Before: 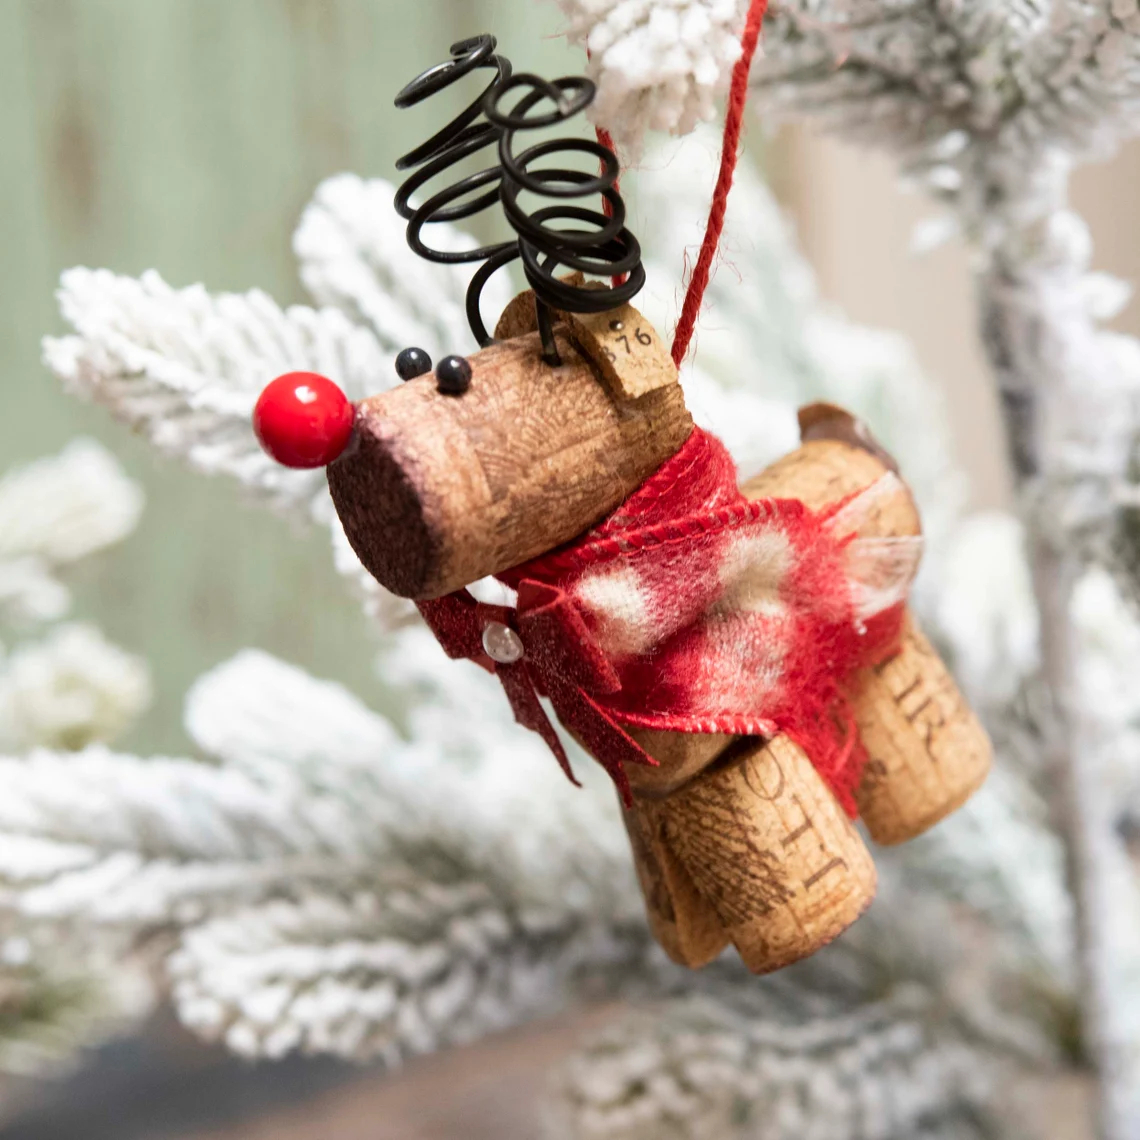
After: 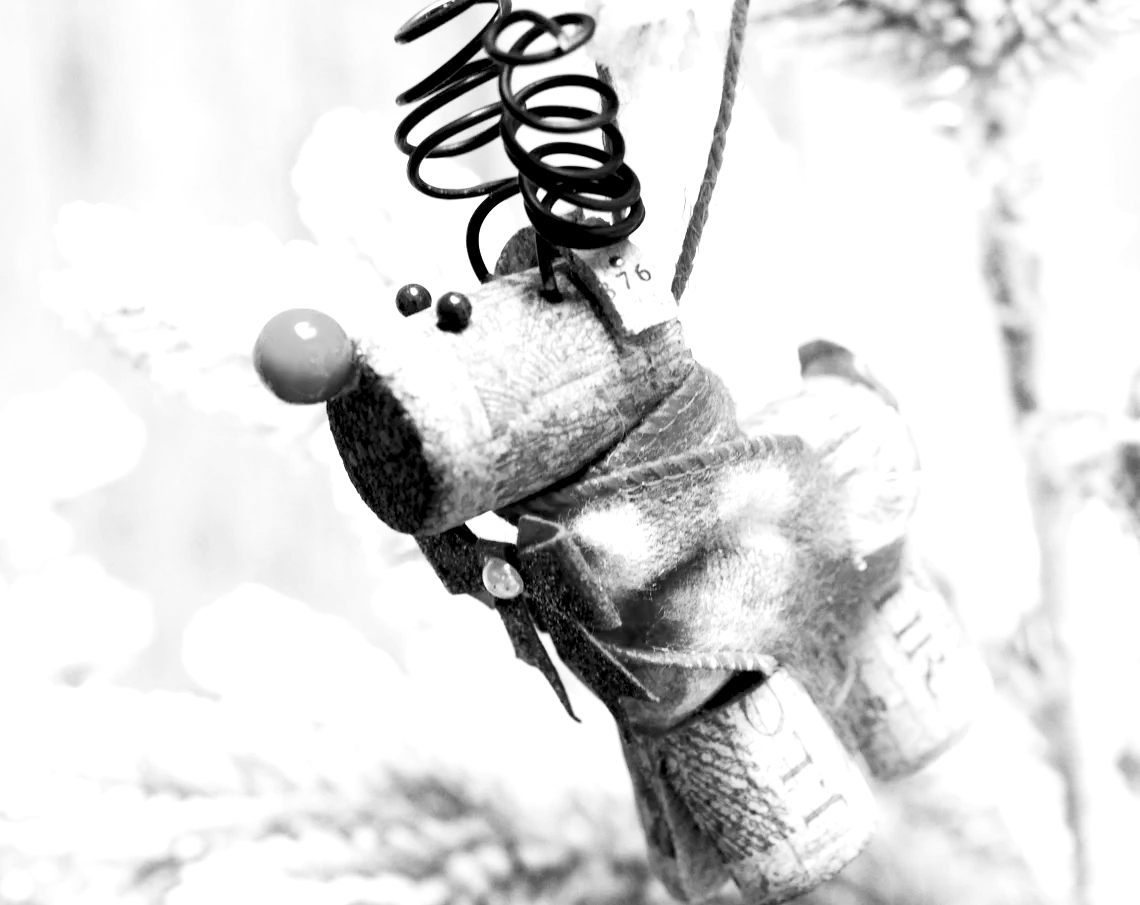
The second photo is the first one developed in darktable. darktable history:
contrast brightness saturation: contrast 0.24, brightness 0.09
monochrome: a 1.94, b -0.638
exposure: black level correction 0.01, exposure 1 EV, compensate highlight preservation false
tone equalizer: on, module defaults
crop and rotate: top 5.667%, bottom 14.937%
white balance: emerald 1
color contrast: green-magenta contrast 1.1, blue-yellow contrast 1.1, unbound 0
